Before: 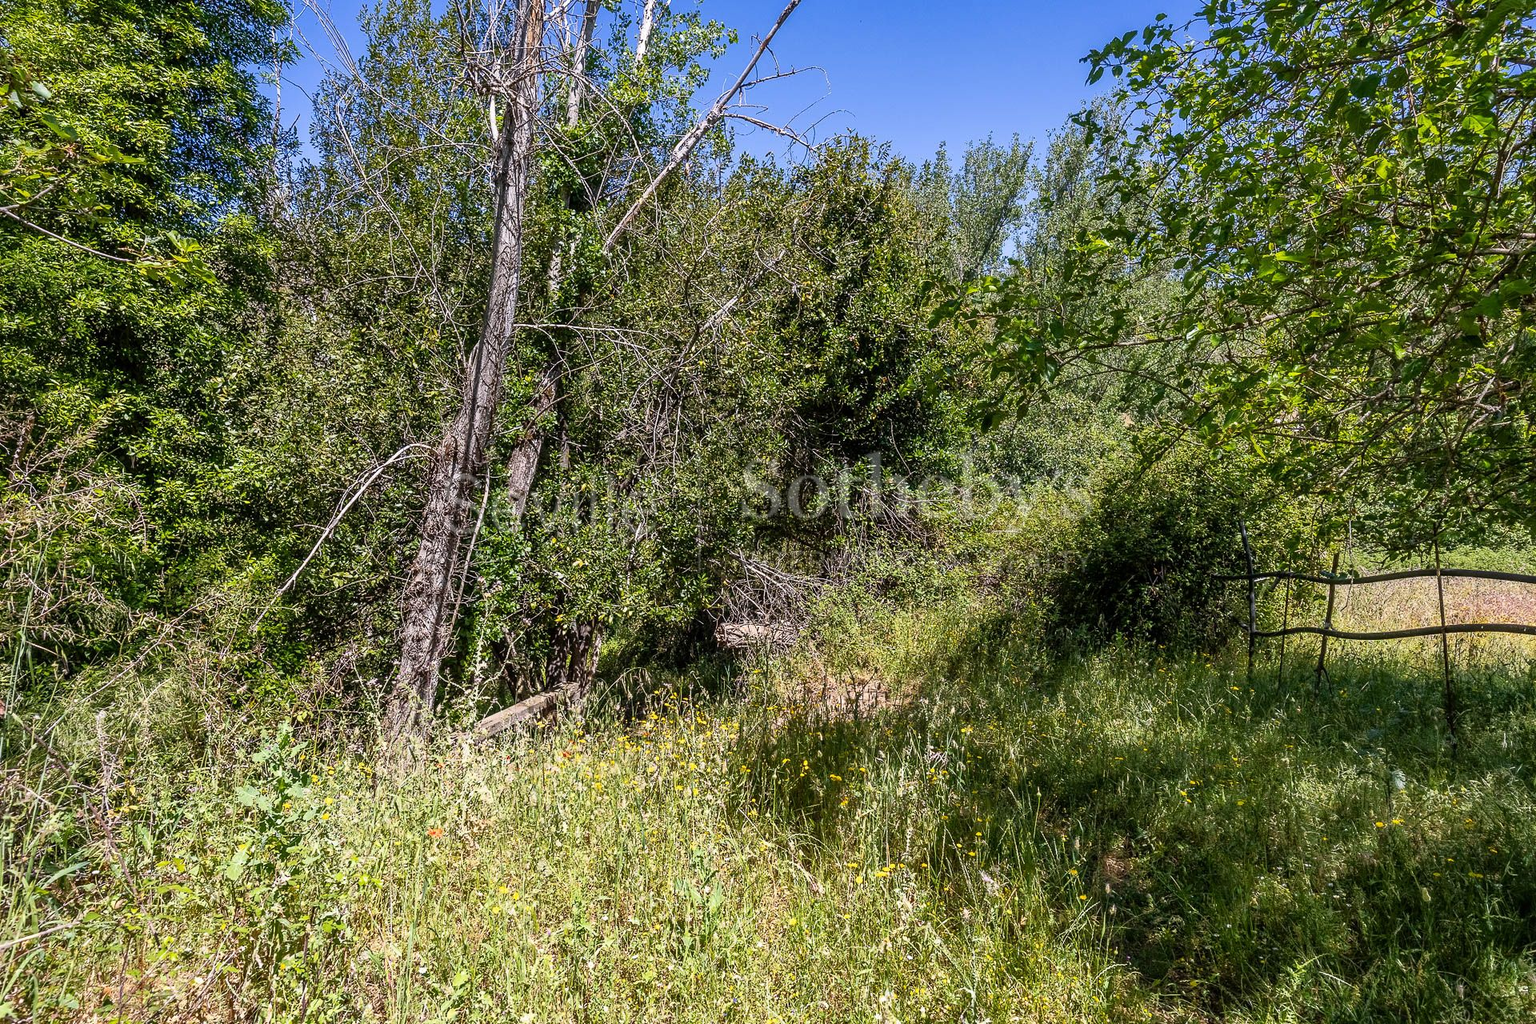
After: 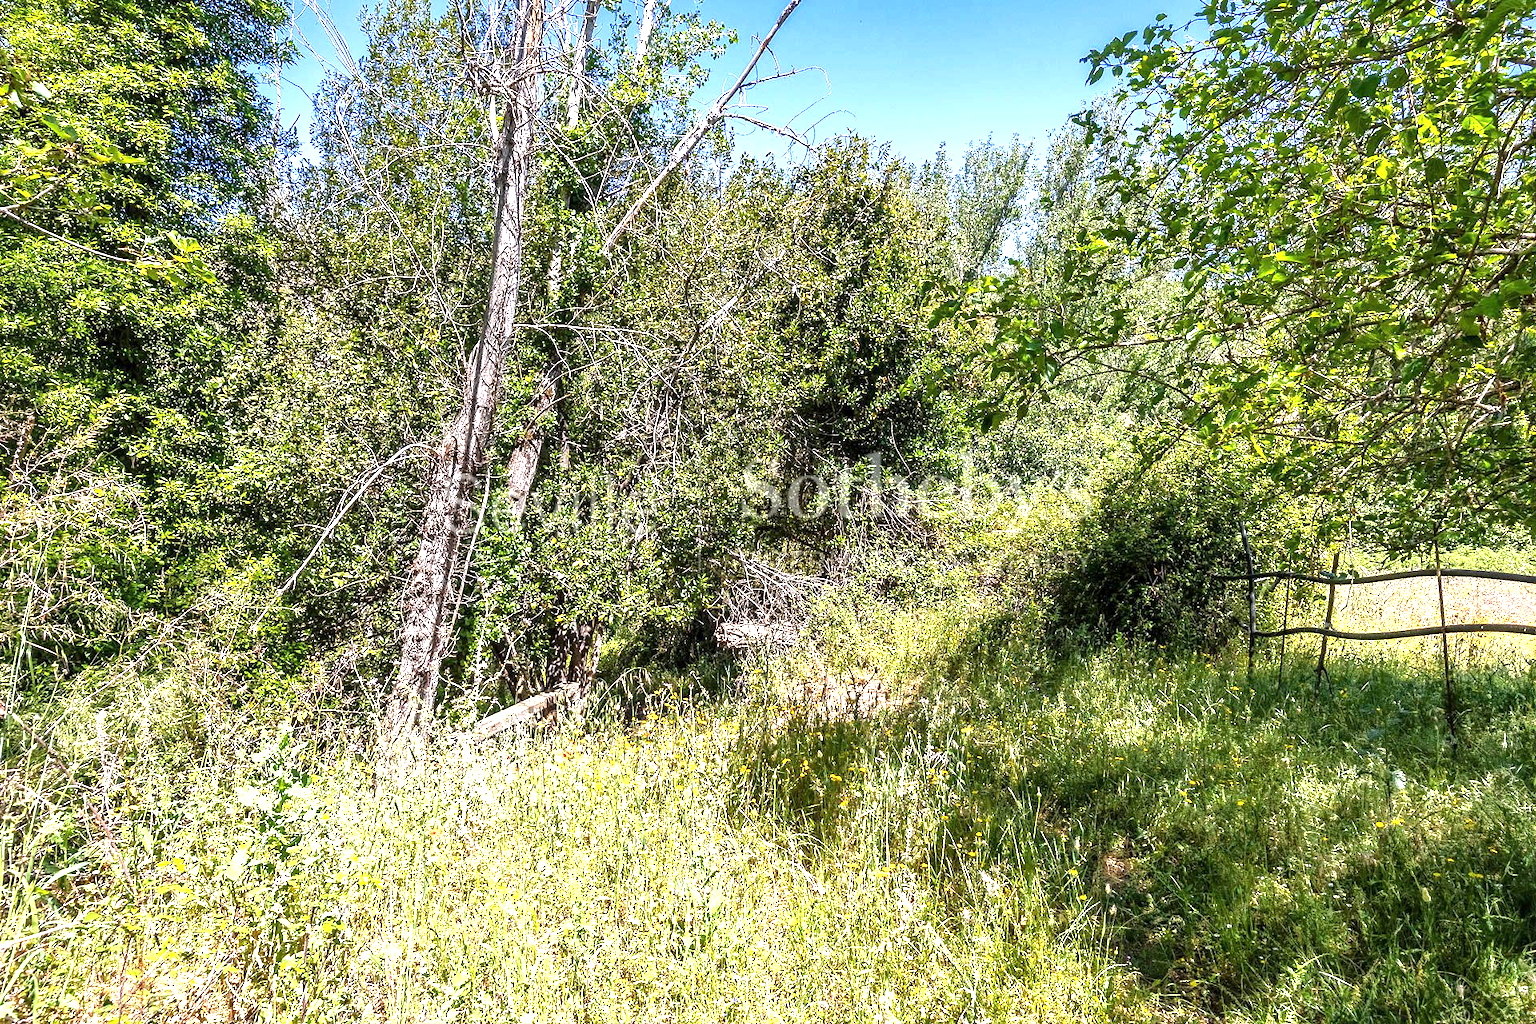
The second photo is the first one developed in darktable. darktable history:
local contrast: mode bilateral grid, contrast 20, coarseness 50, detail 119%, midtone range 0.2
exposure: black level correction 0, exposure 1.379 EV, compensate exposure bias true, compensate highlight preservation false
